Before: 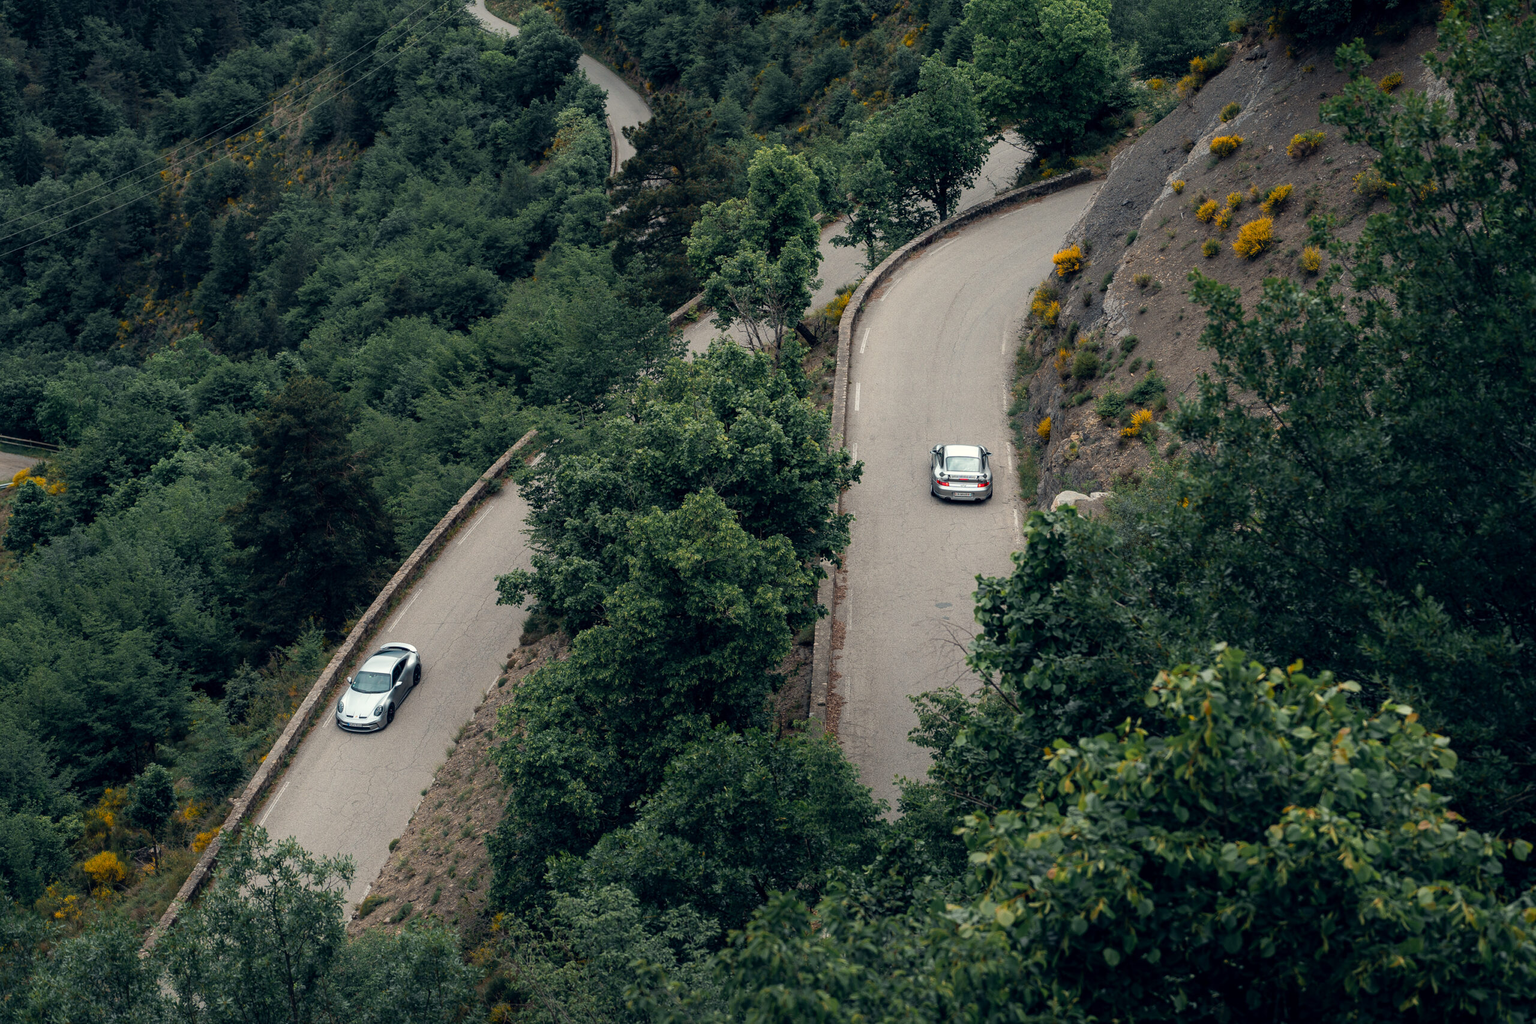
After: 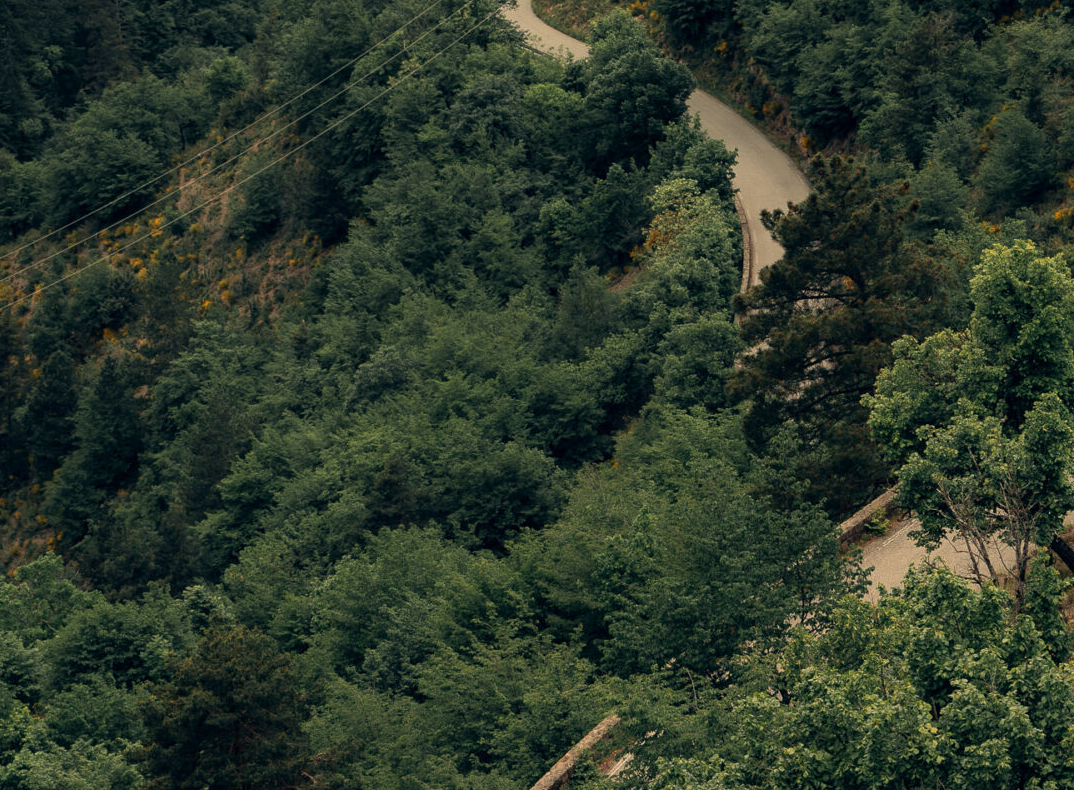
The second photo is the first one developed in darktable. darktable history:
crop and rotate: left 10.817%, top 0.062%, right 47.194%, bottom 53.626%
white balance: red 1.123, blue 0.83
